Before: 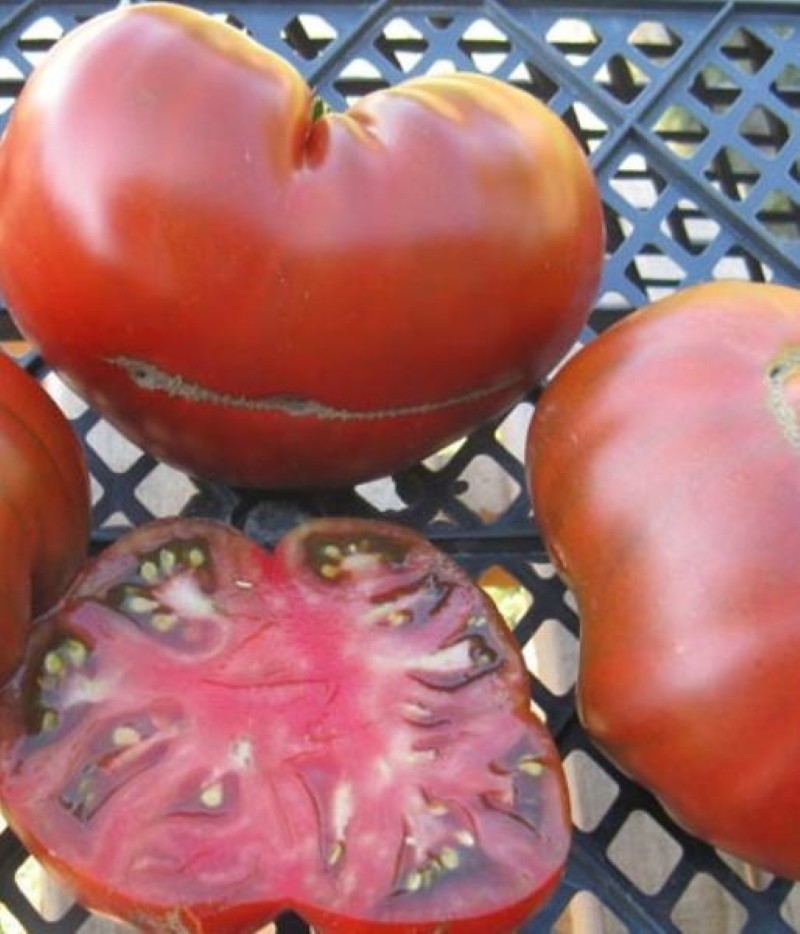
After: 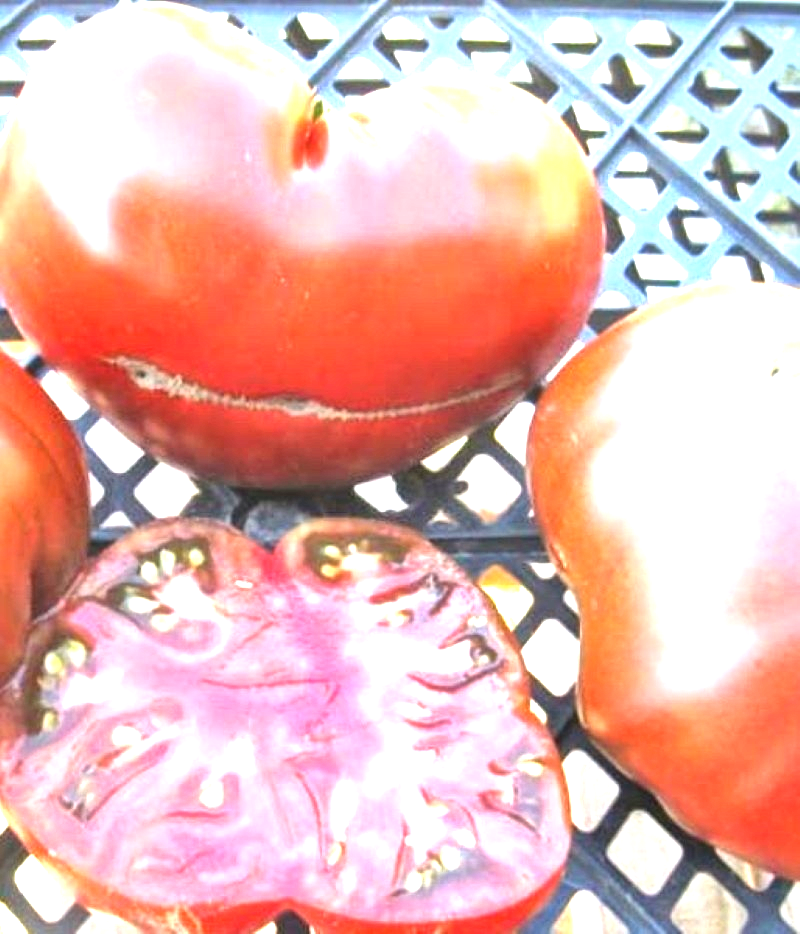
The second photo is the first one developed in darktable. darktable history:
exposure: exposure 2 EV, compensate highlight preservation false
local contrast: mode bilateral grid, contrast 20, coarseness 20, detail 150%, midtone range 0.2
